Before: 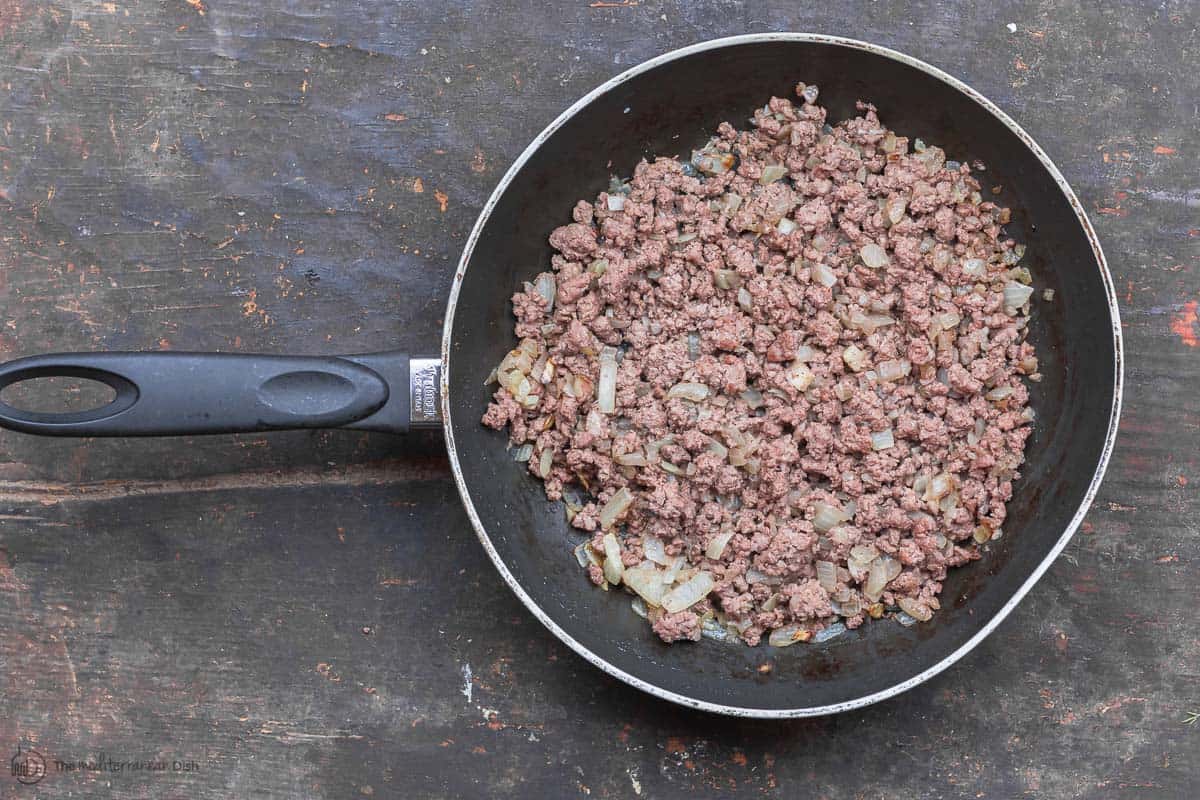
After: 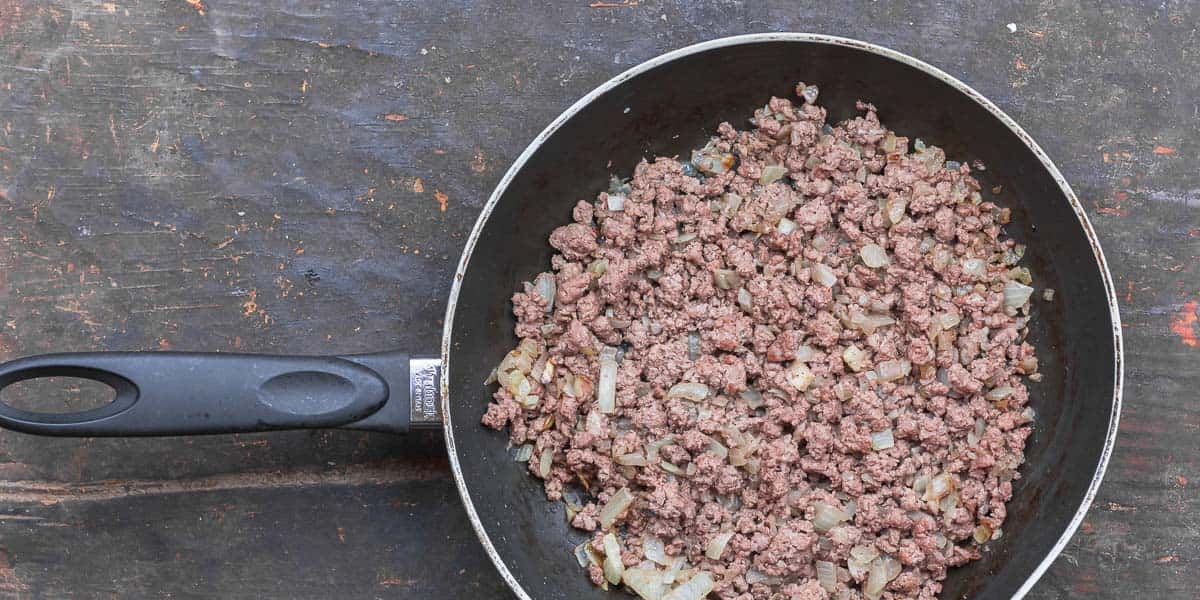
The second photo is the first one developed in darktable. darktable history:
crop: bottom 24.979%
